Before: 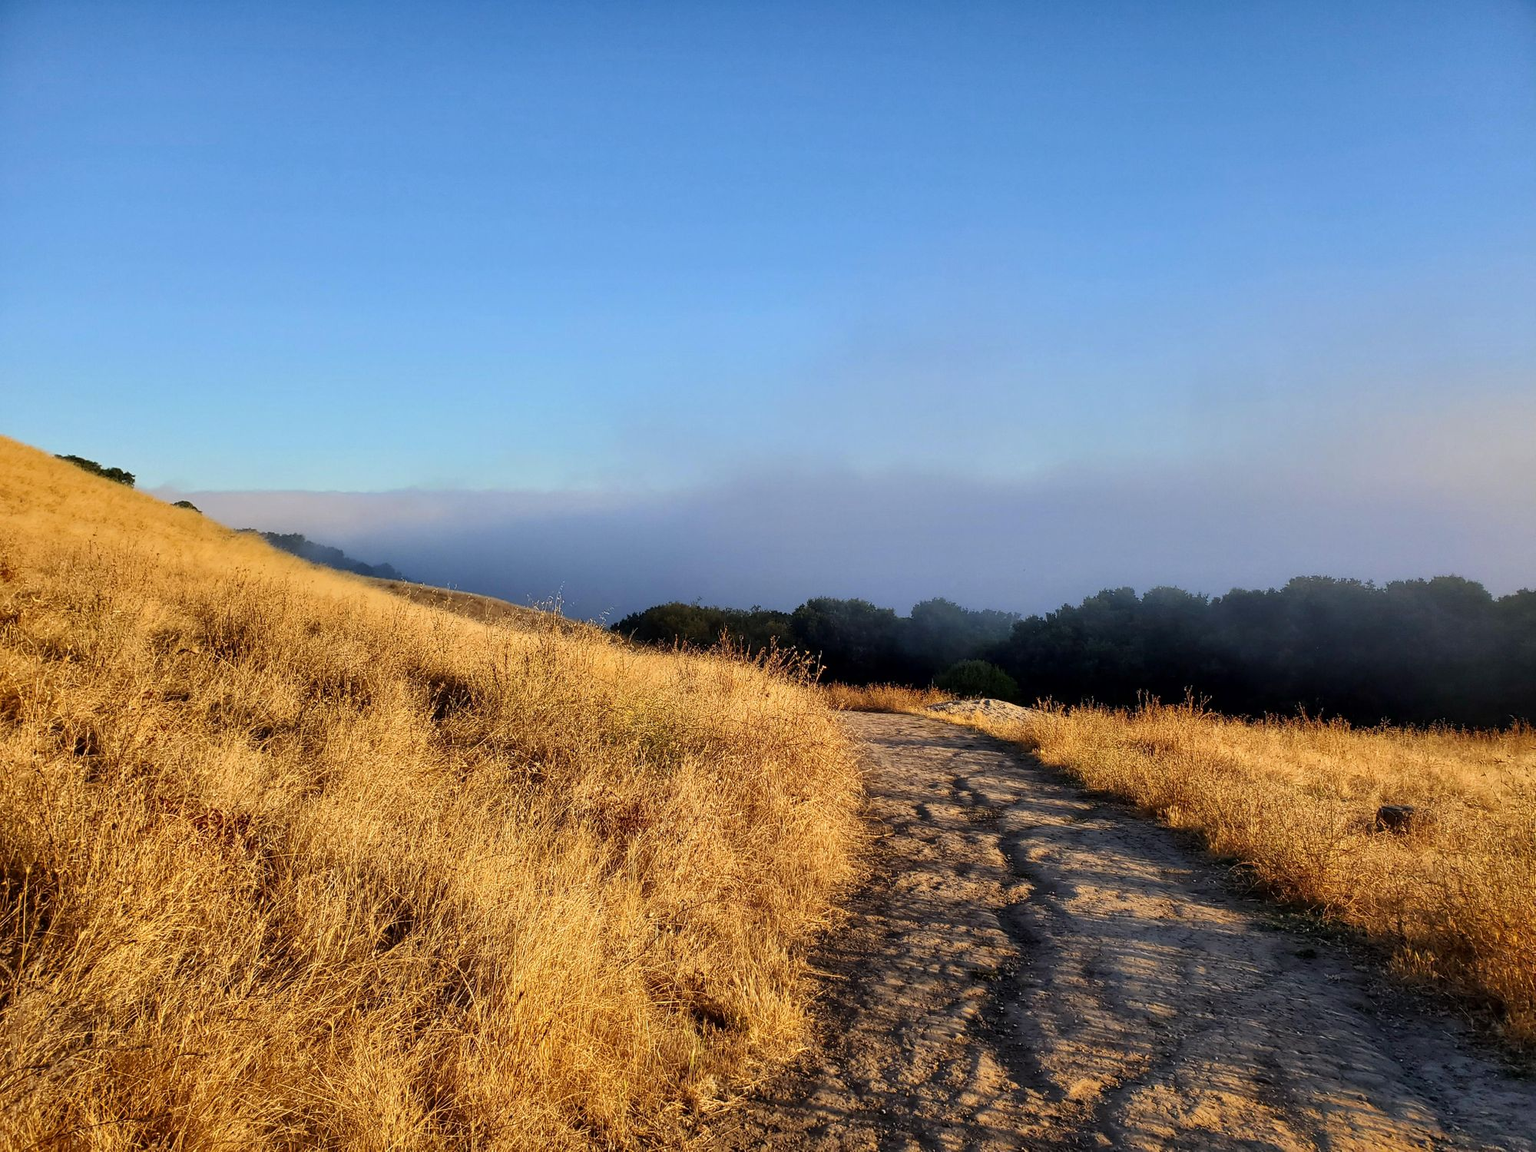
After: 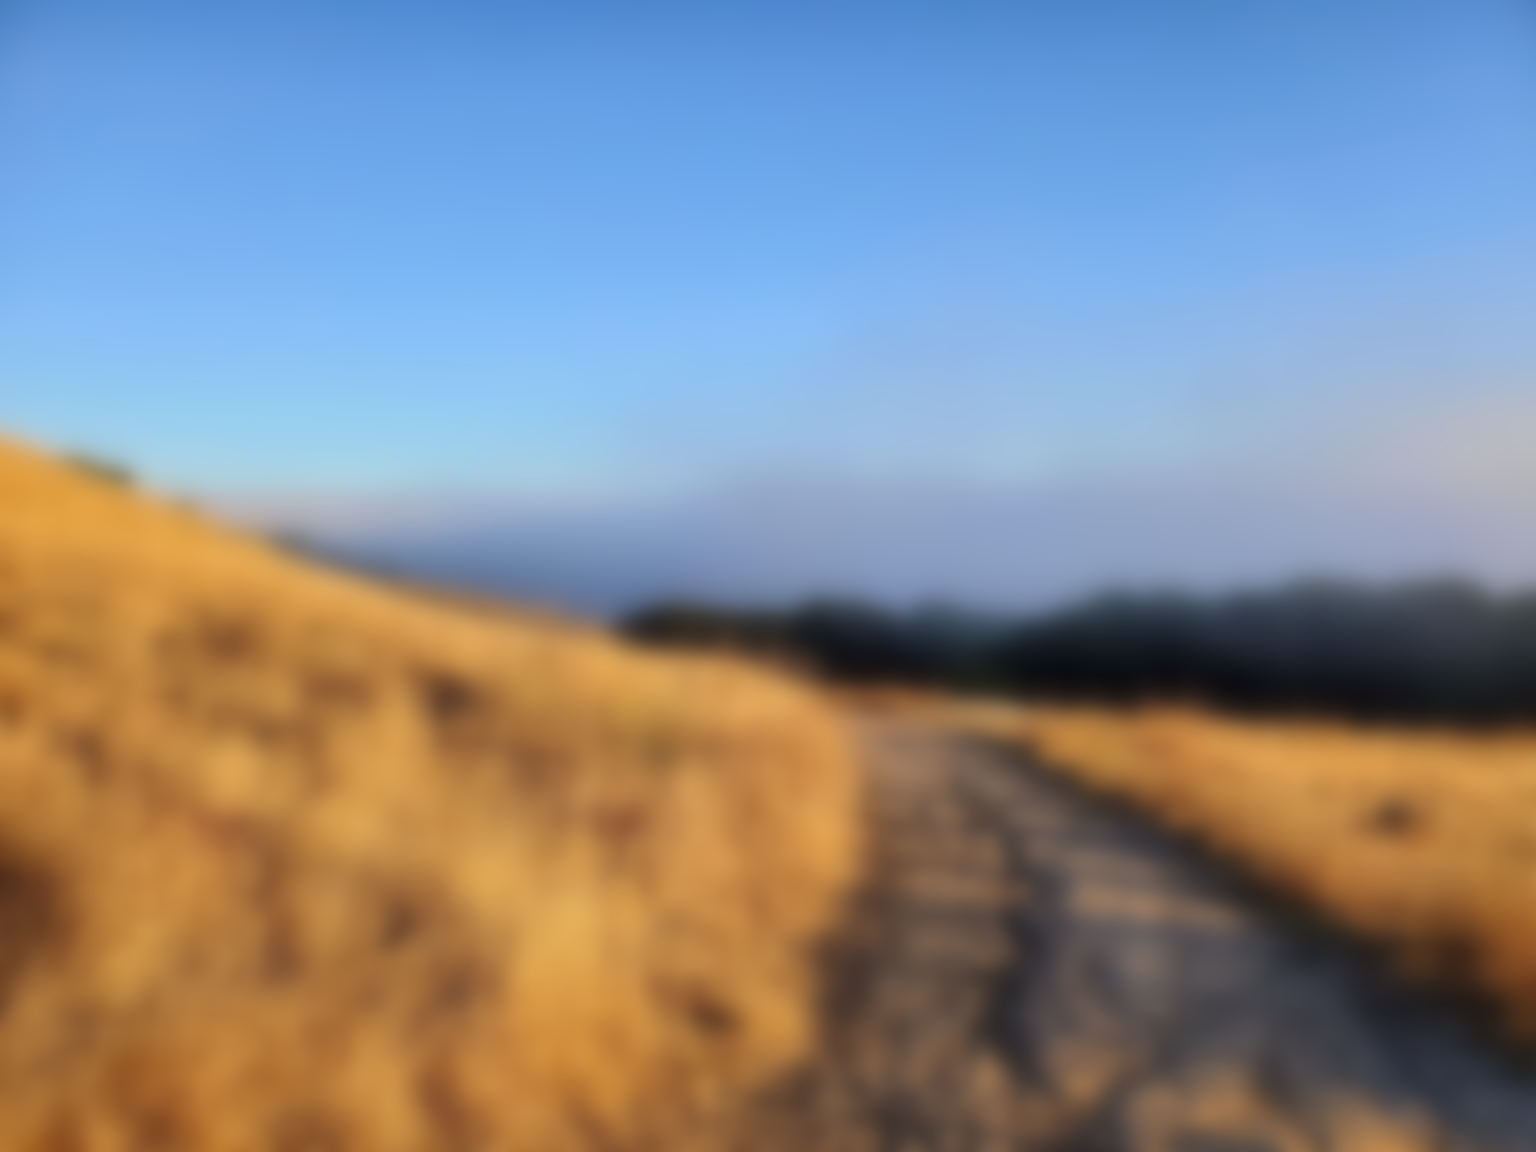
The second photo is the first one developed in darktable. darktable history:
lowpass: radius 16, unbound 0
contrast brightness saturation: contrast 0.05, brightness 0.06, saturation 0.01
